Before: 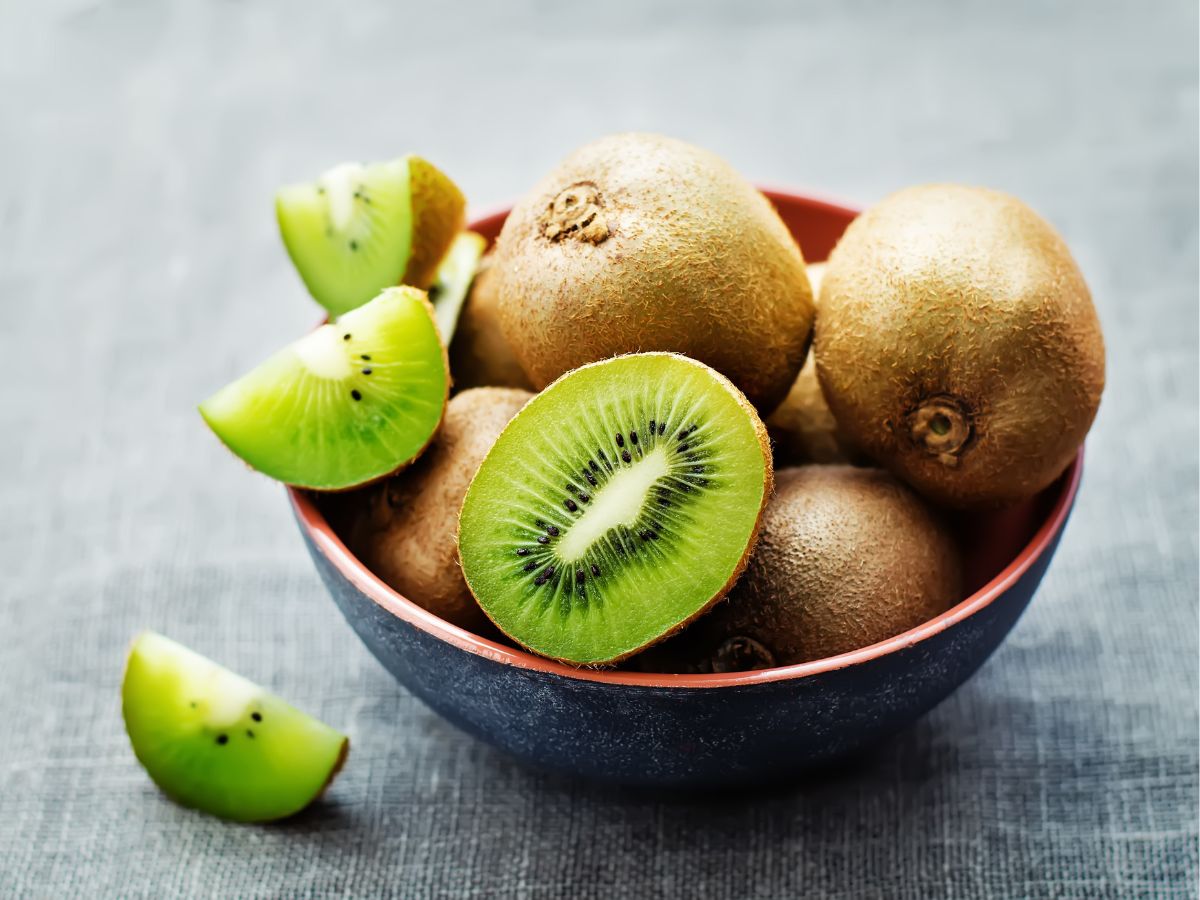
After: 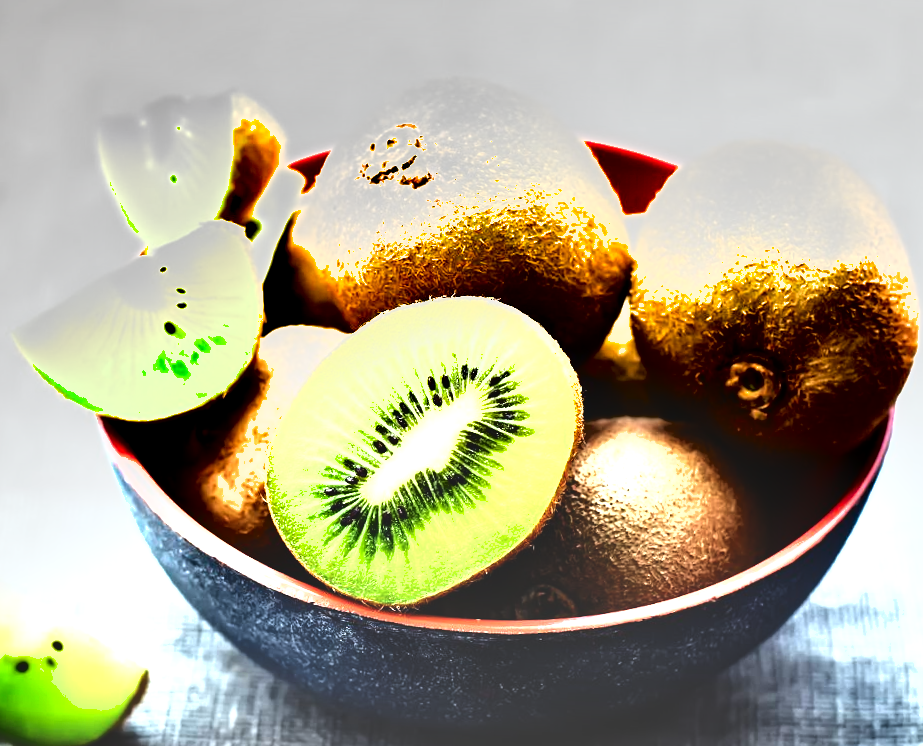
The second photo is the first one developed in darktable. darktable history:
crop: left 16.768%, top 8.653%, right 8.362%, bottom 12.485%
exposure: black level correction -0.023, exposure 1.397 EV, compensate highlight preservation false
white balance: red 0.986, blue 1.01
rotate and perspective: rotation 2.27°, automatic cropping off
shadows and highlights: radius 264.75, soften with gaussian
tone equalizer: -8 EV -0.417 EV, -7 EV -0.389 EV, -6 EV -0.333 EV, -5 EV -0.222 EV, -3 EV 0.222 EV, -2 EV 0.333 EV, -1 EV 0.389 EV, +0 EV 0.417 EV, edges refinement/feathering 500, mask exposure compensation -1.57 EV, preserve details no
